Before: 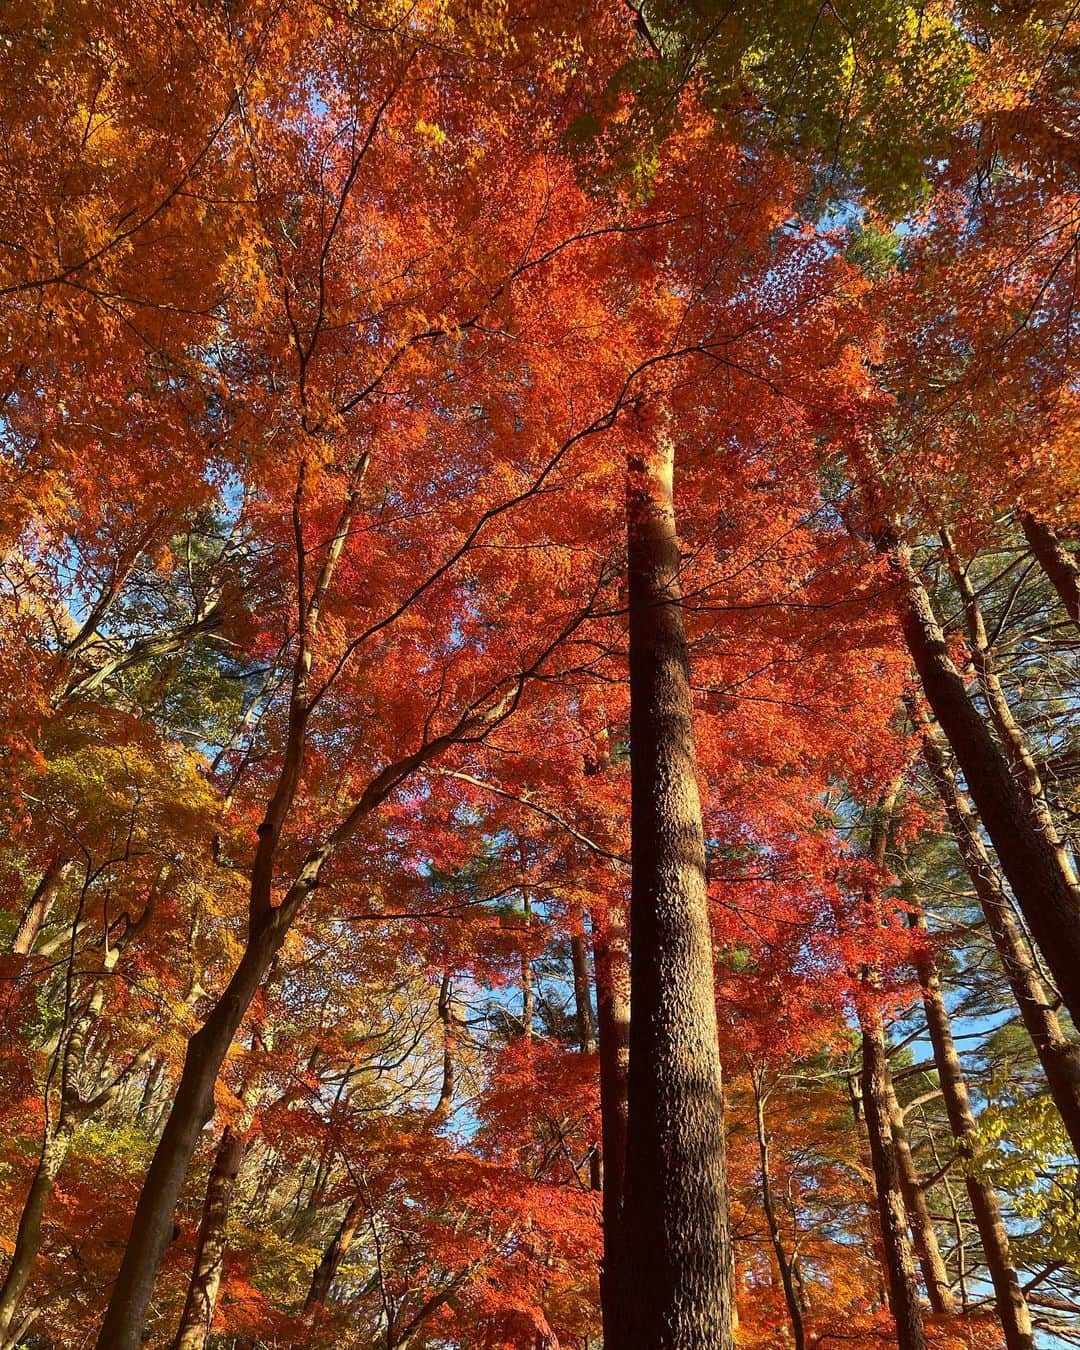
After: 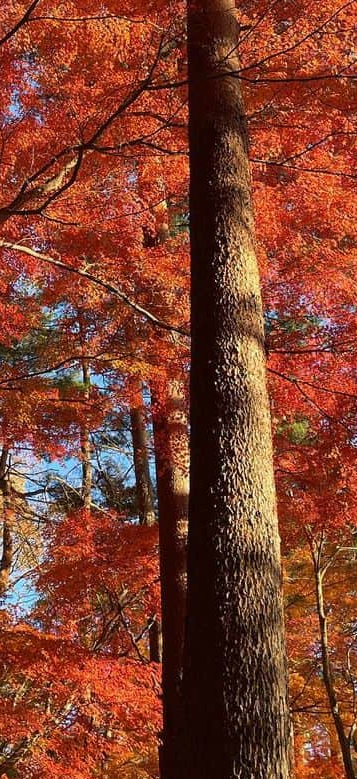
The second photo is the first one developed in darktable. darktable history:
crop: left 40.878%, top 39.176%, right 25.993%, bottom 3.081%
color zones: mix -62.47%
